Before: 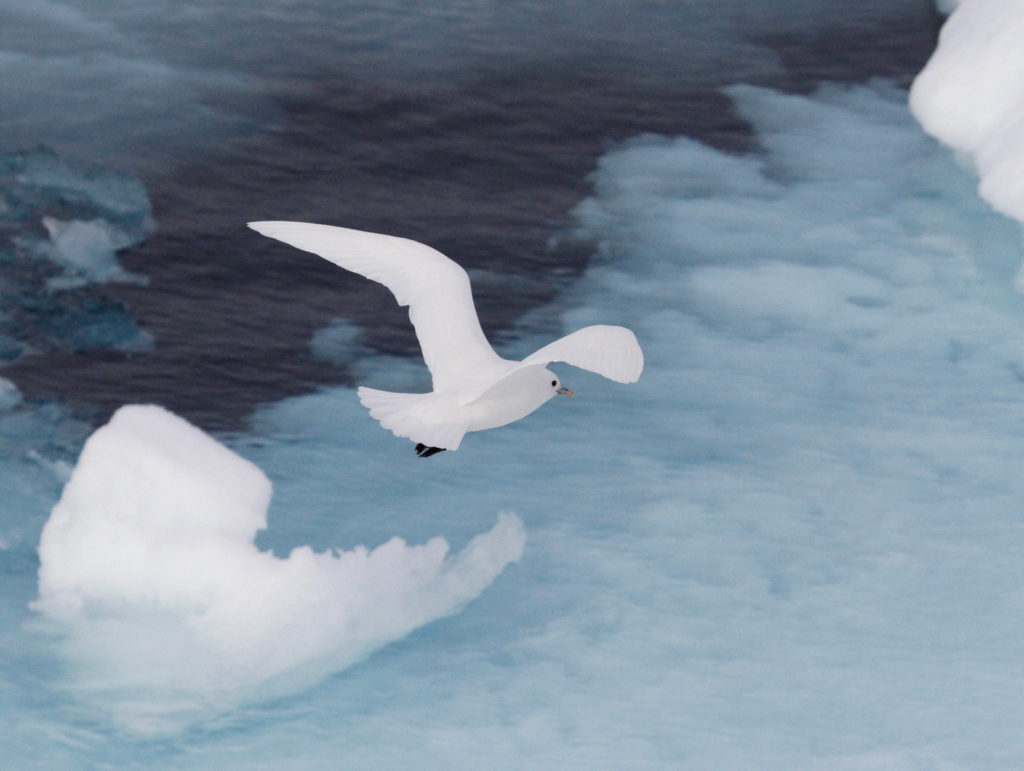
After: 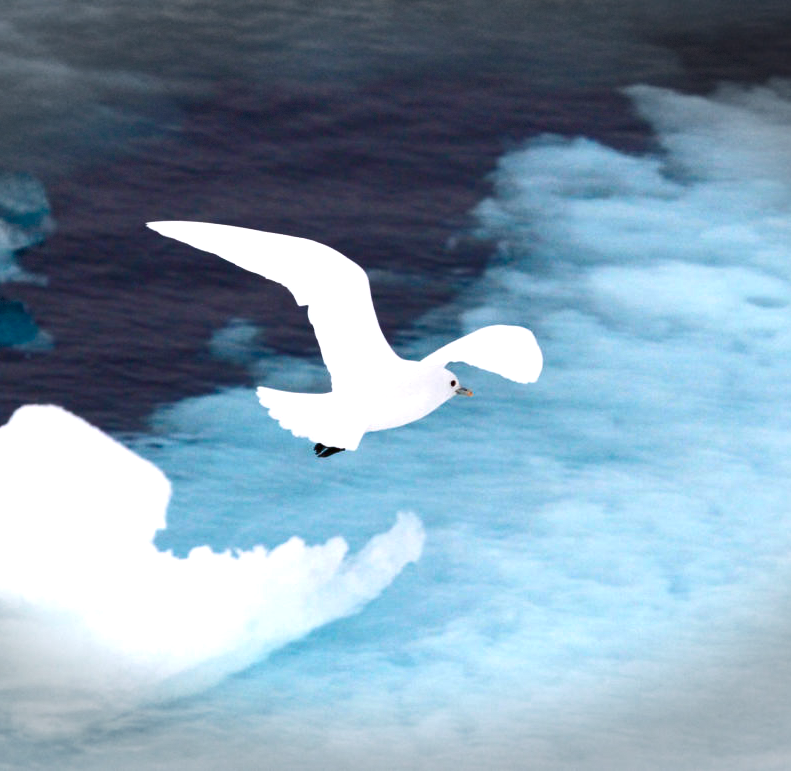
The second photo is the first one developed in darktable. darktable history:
color balance rgb: linear chroma grading › shadows -10.665%, linear chroma grading › global chroma 19.805%, perceptual saturation grading › global saturation 19.487%, perceptual saturation grading › highlights -25.348%, perceptual saturation grading › shadows 49.717%, perceptual brilliance grading › highlights 3.443%, perceptual brilliance grading › mid-tones -17.342%, perceptual brilliance grading › shadows -41.663%
crop: left 9.874%, right 12.862%
exposure: black level correction 0, exposure 1.513 EV, compensate exposure bias true, compensate highlight preservation false
vignetting: fall-off start 100.27%, width/height ratio 1.321, dithering 8-bit output
